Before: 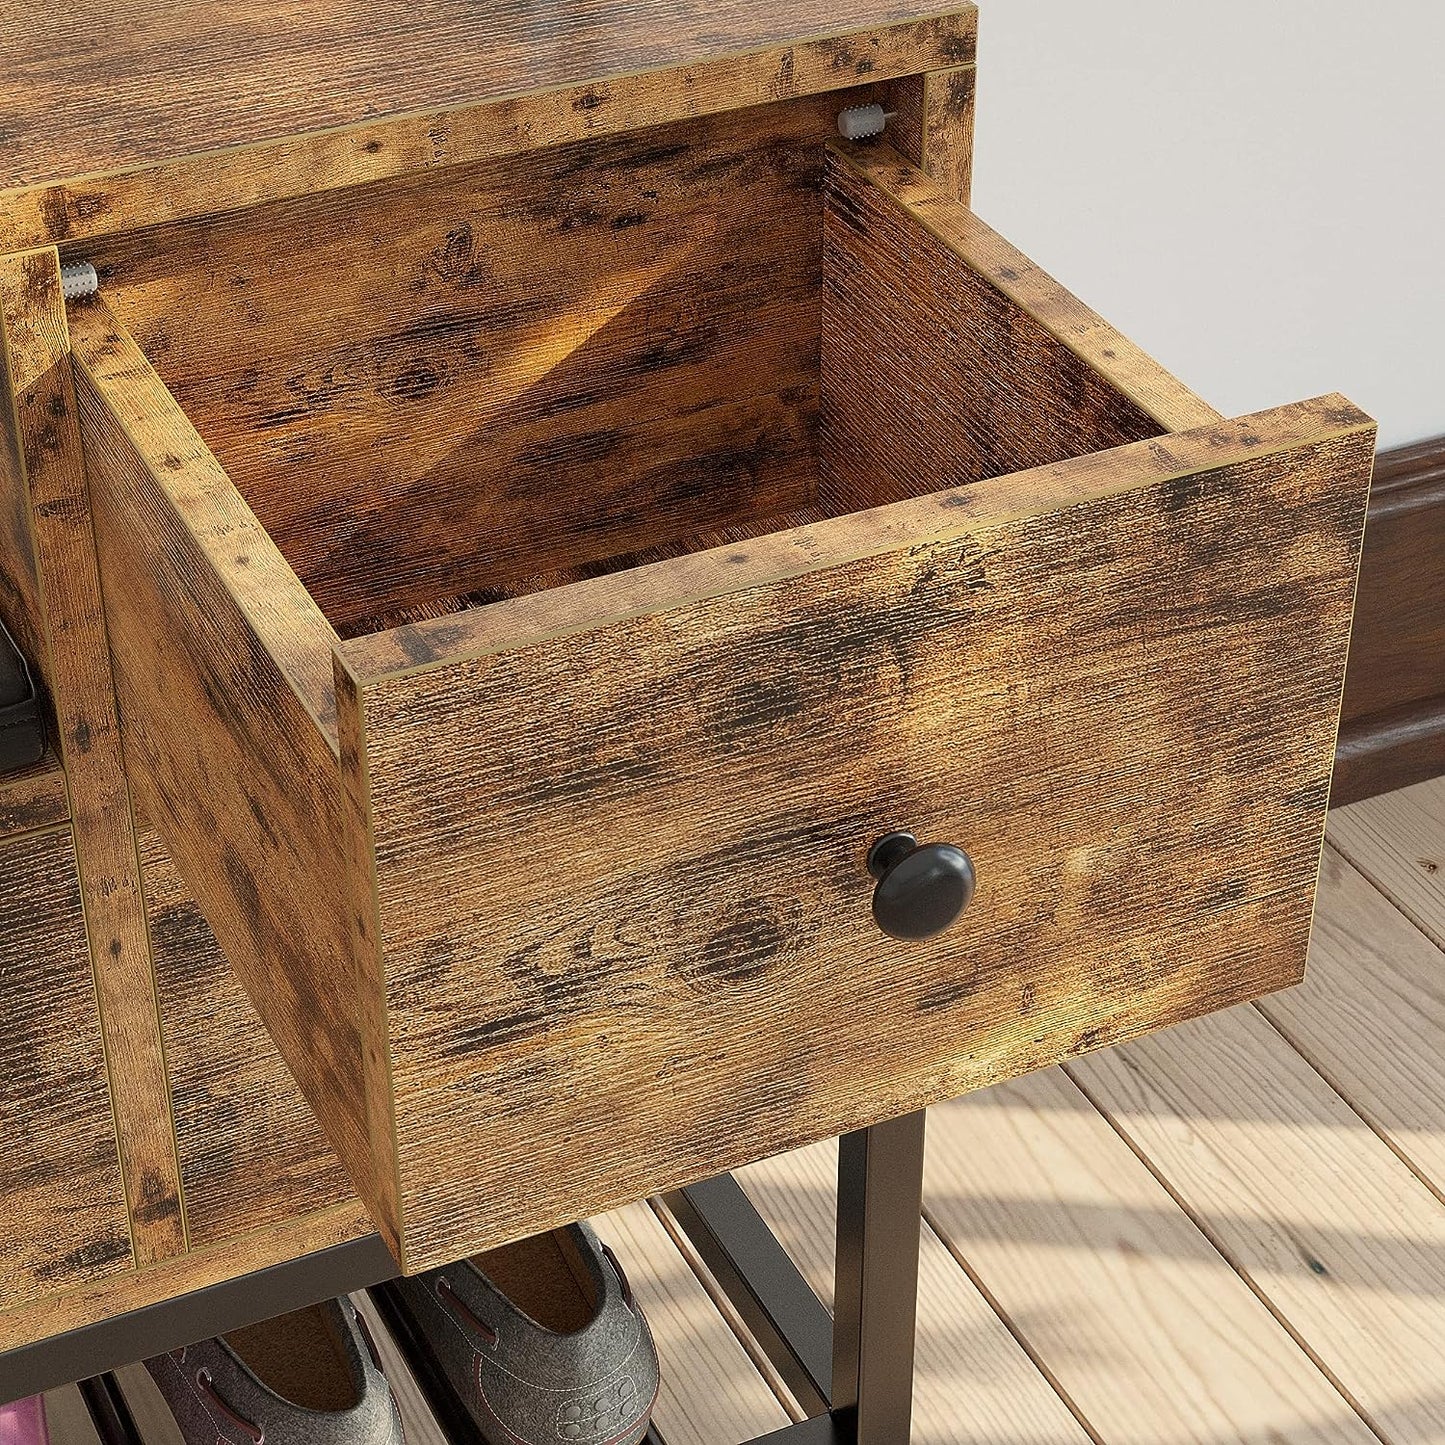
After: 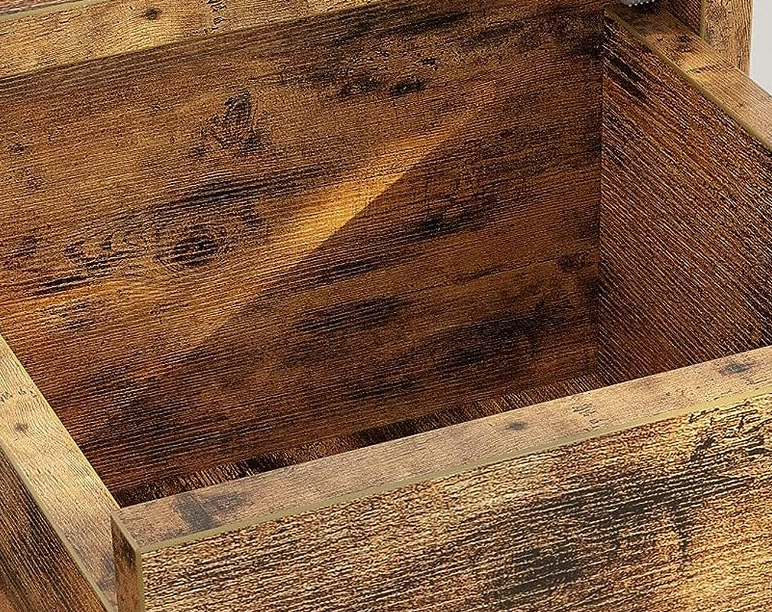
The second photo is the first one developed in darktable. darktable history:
crop: left 15.306%, top 9.207%, right 31.219%, bottom 48.189%
